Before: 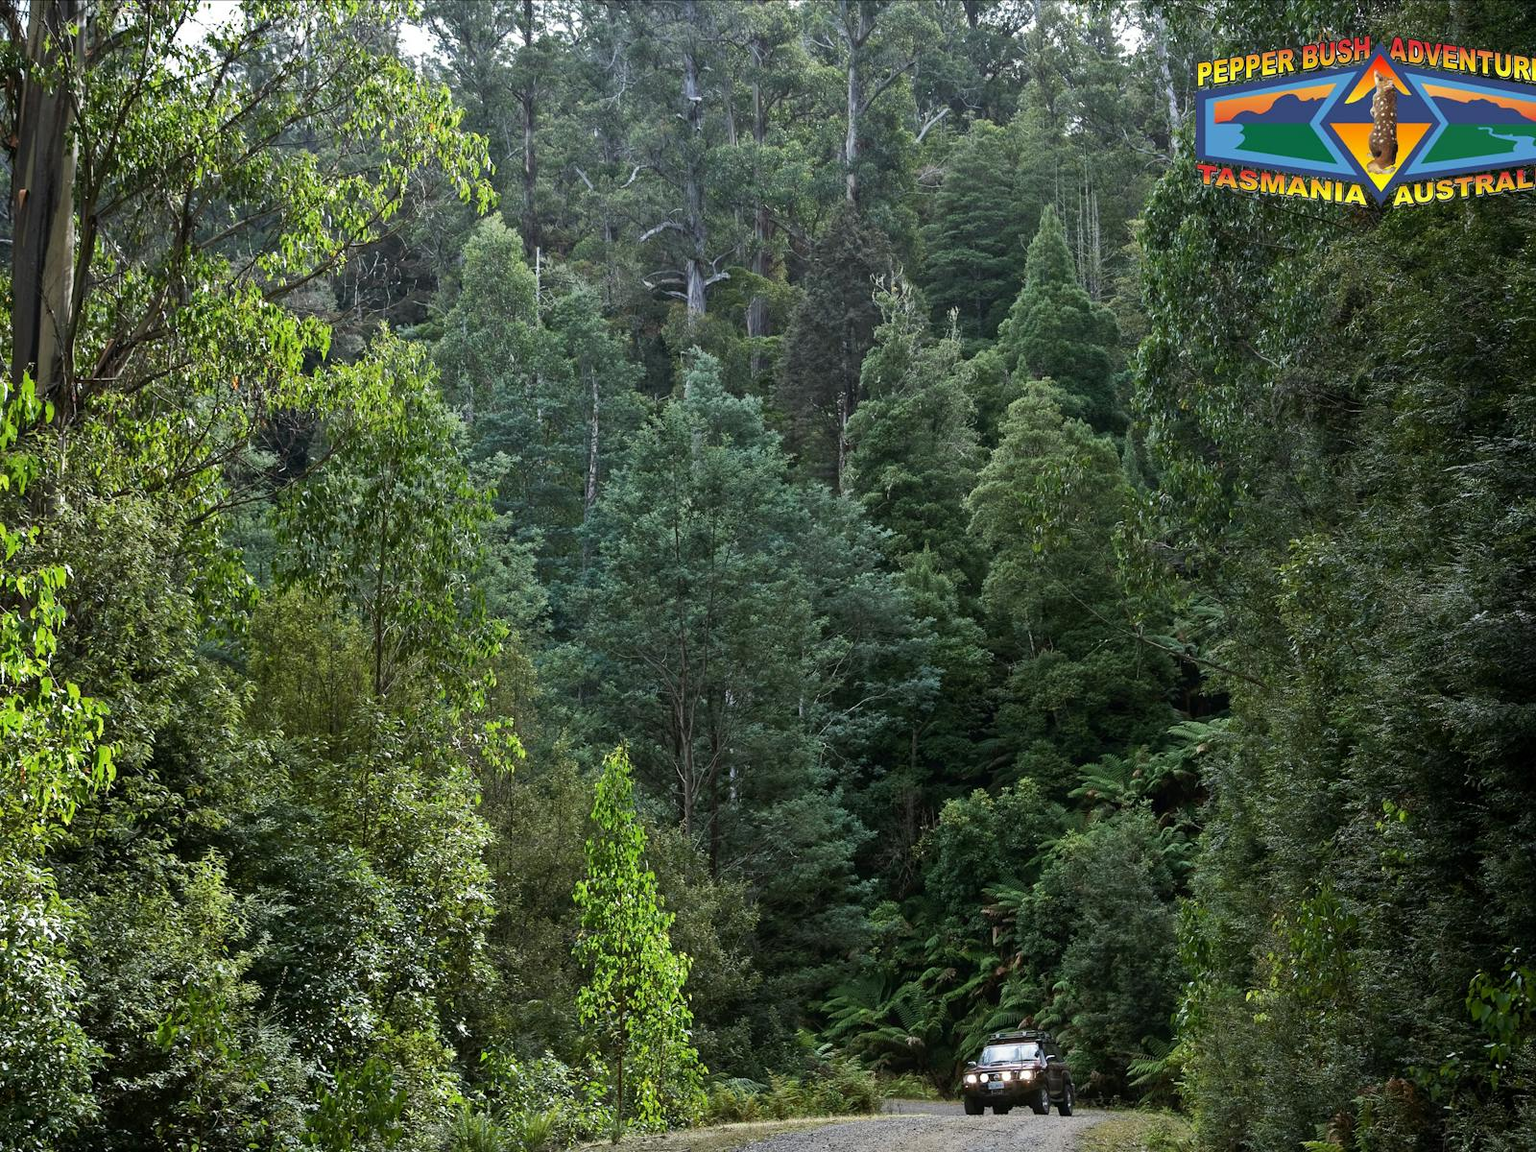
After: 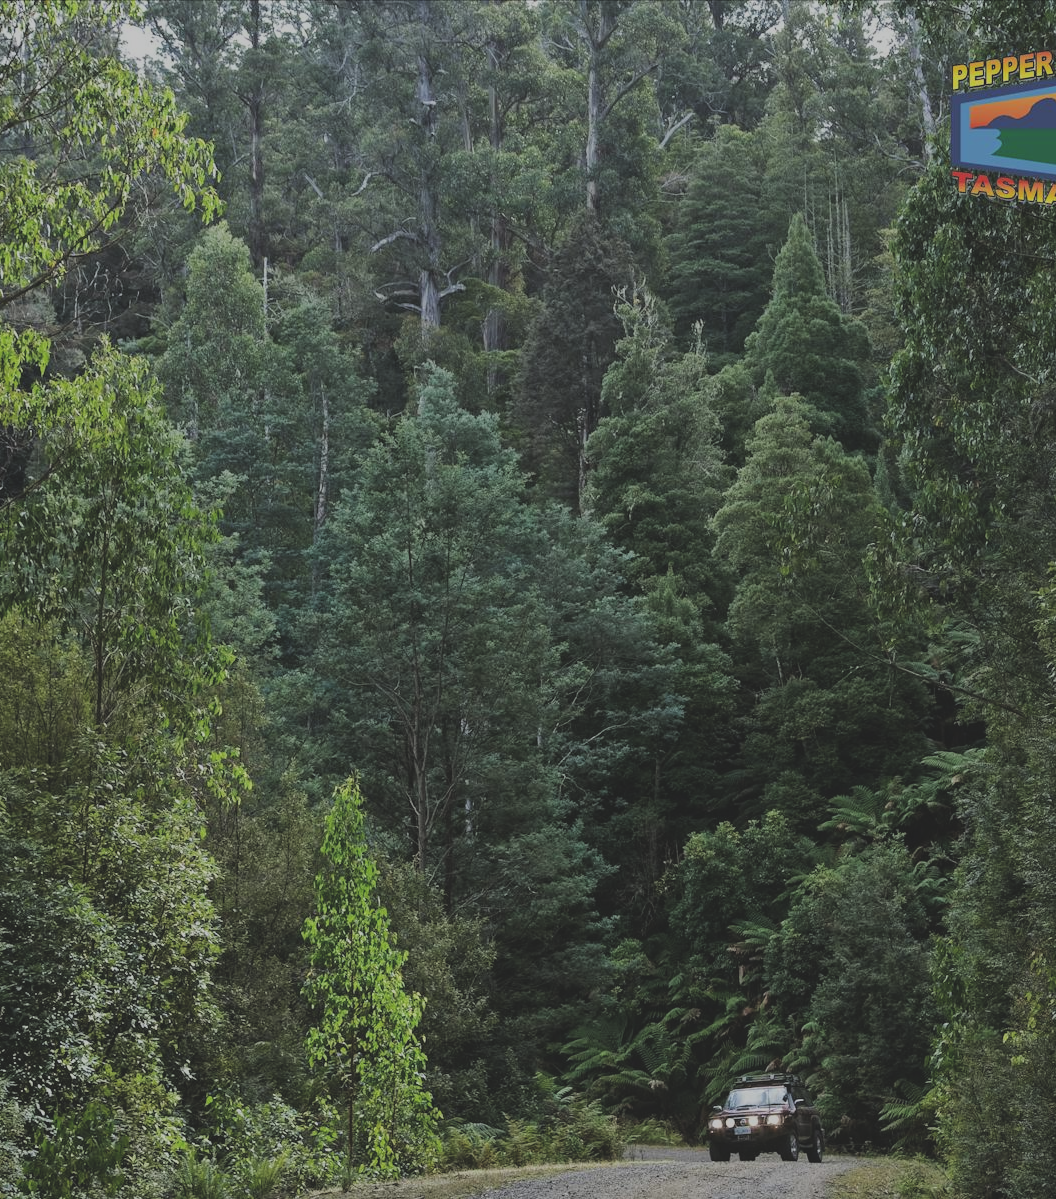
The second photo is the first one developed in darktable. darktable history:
crop and rotate: left 18.442%, right 15.508%
exposure: black level correction -0.036, exposure -0.497 EV, compensate highlight preservation false
filmic rgb: black relative exposure -7.65 EV, white relative exposure 4.56 EV, hardness 3.61
